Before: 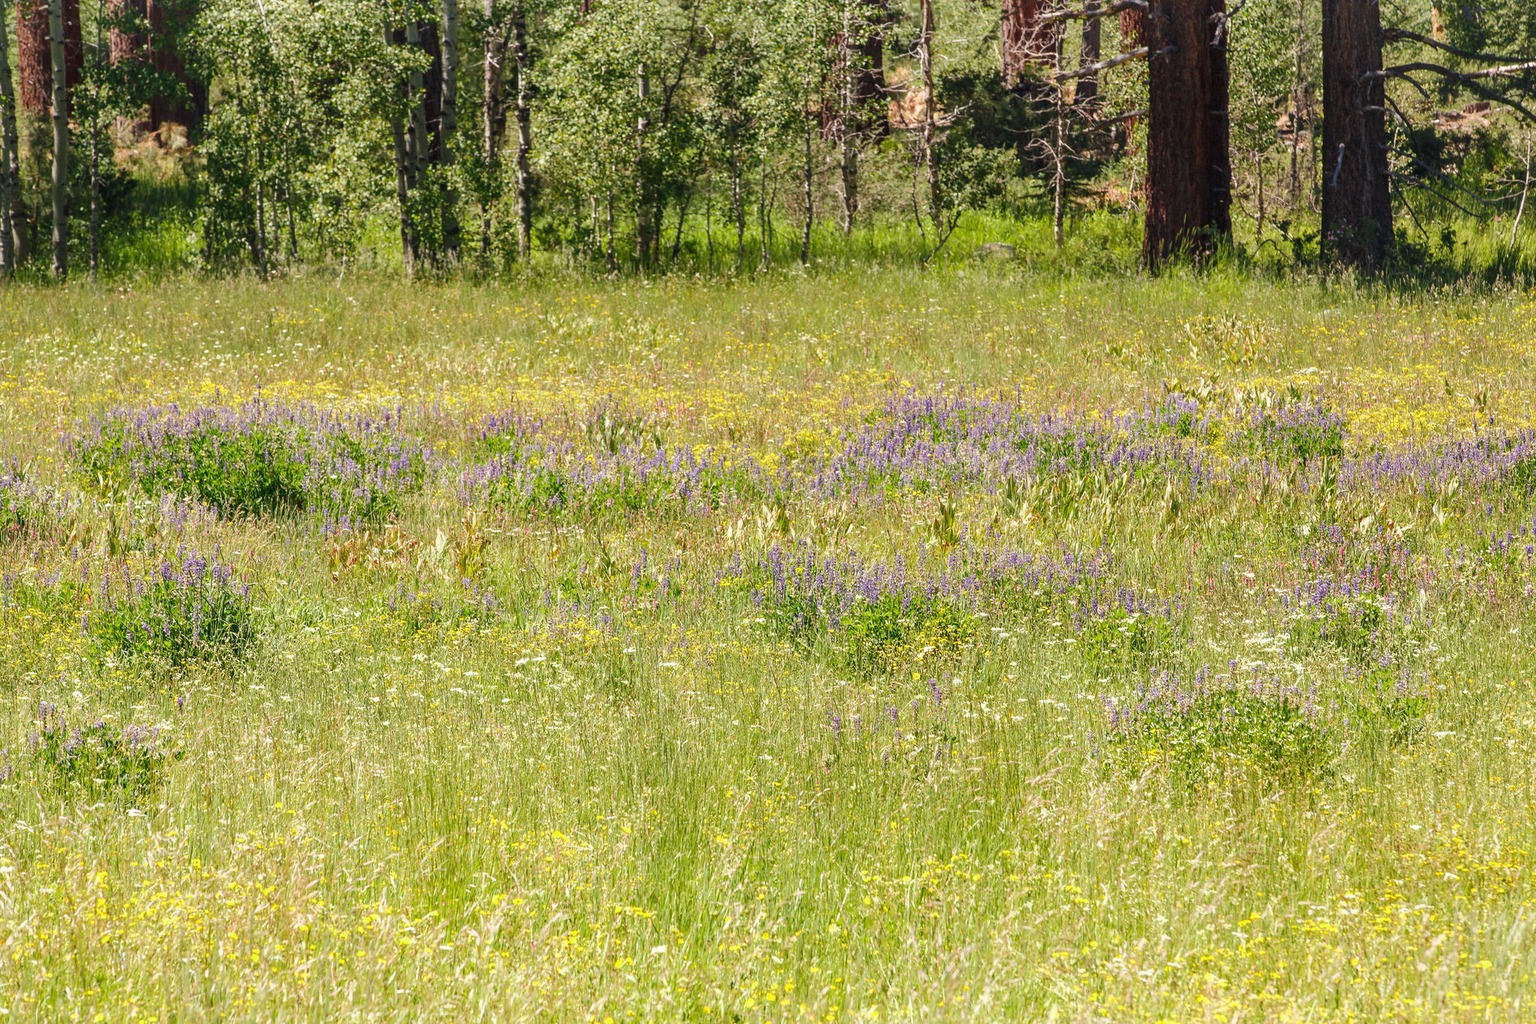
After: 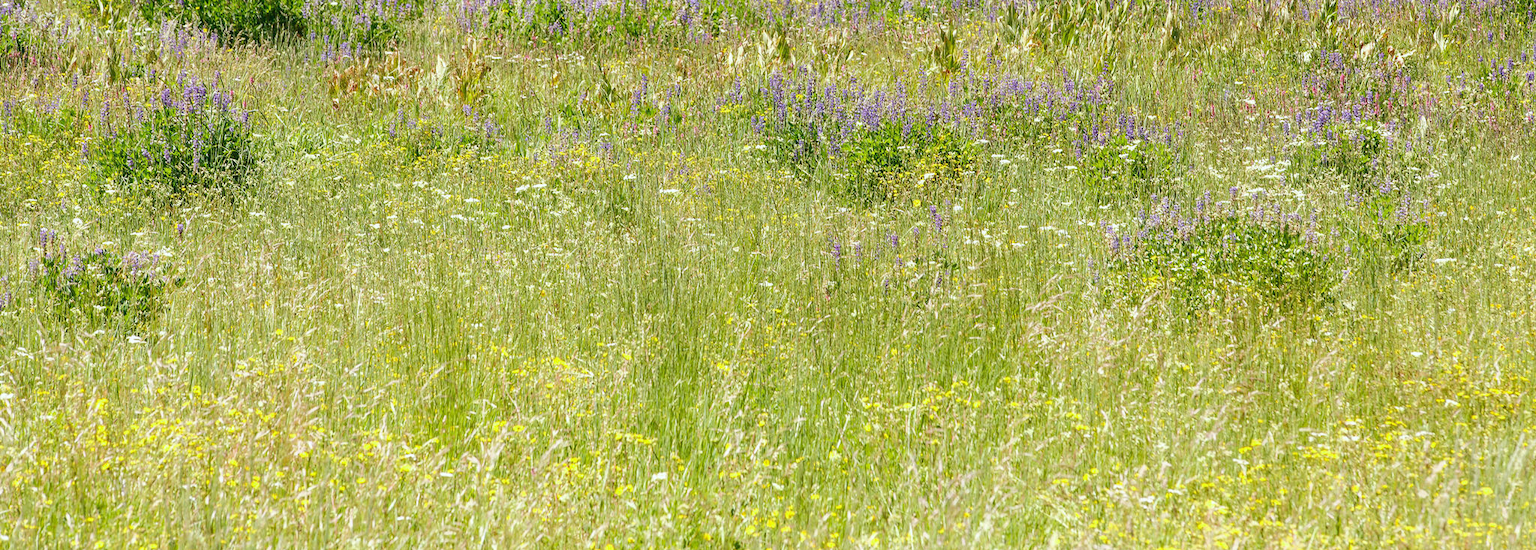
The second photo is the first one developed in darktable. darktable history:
white balance: red 0.967, blue 1.049
crop and rotate: top 46.237%
